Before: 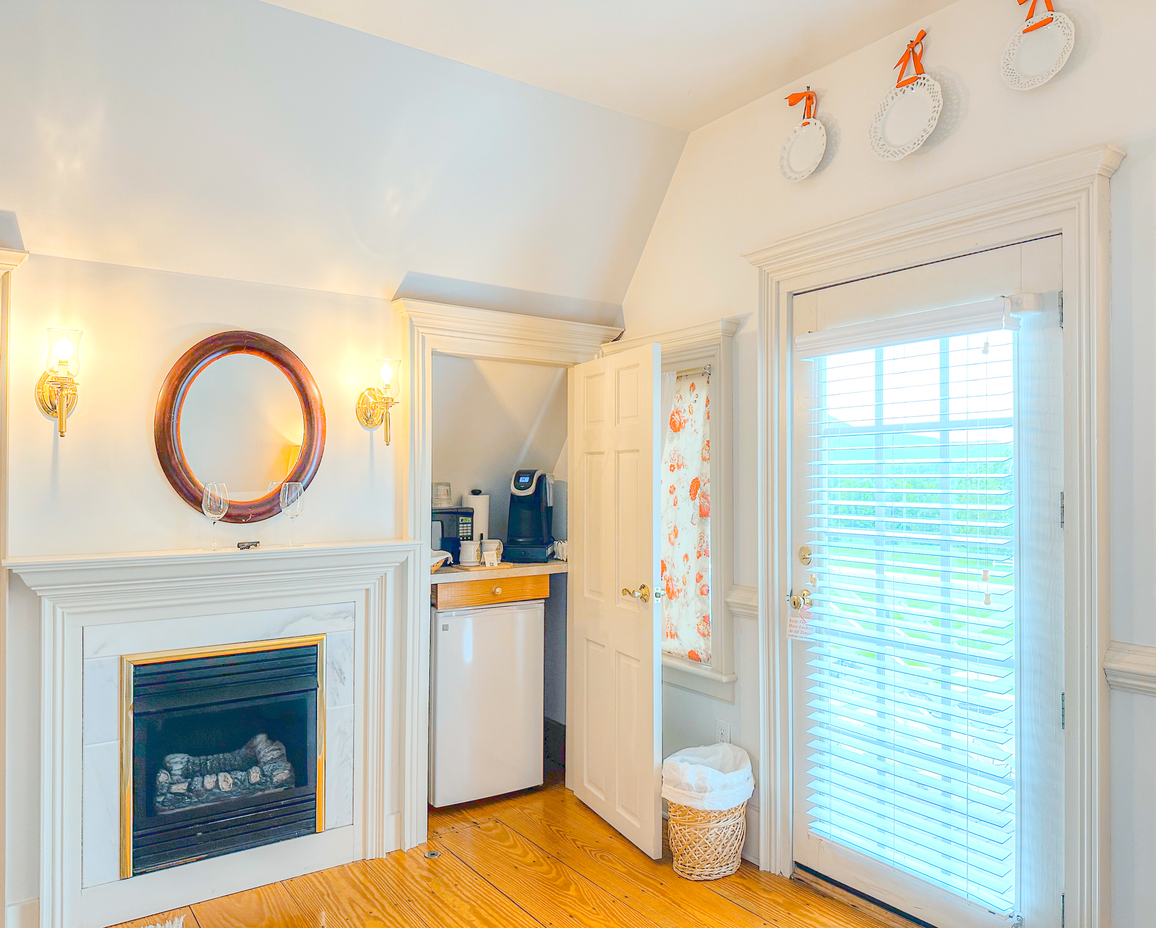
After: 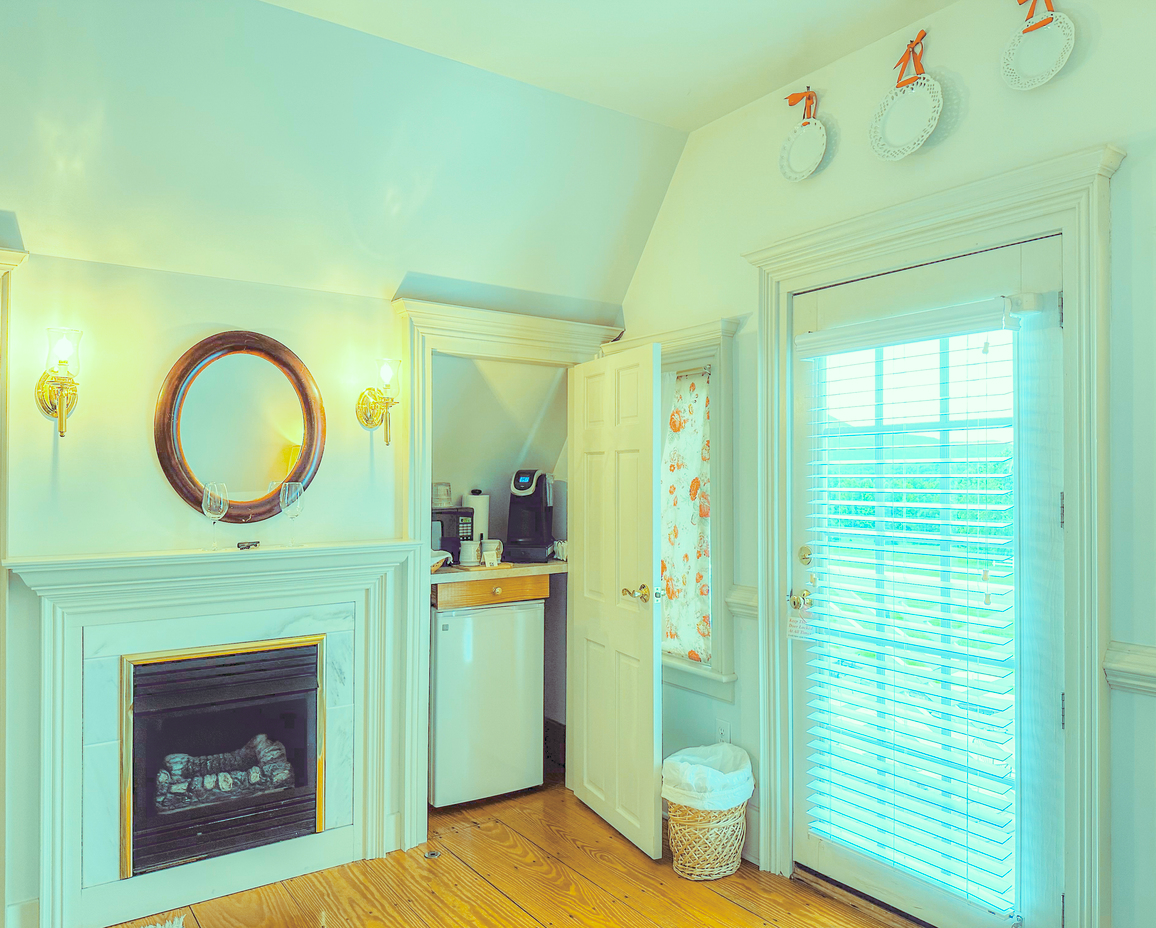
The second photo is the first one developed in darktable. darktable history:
split-toning: shadows › saturation 0.41, highlights › saturation 0, compress 33.55%
color correction: highlights a* -20.08, highlights b* 9.8, shadows a* -20.4, shadows b* -10.76
